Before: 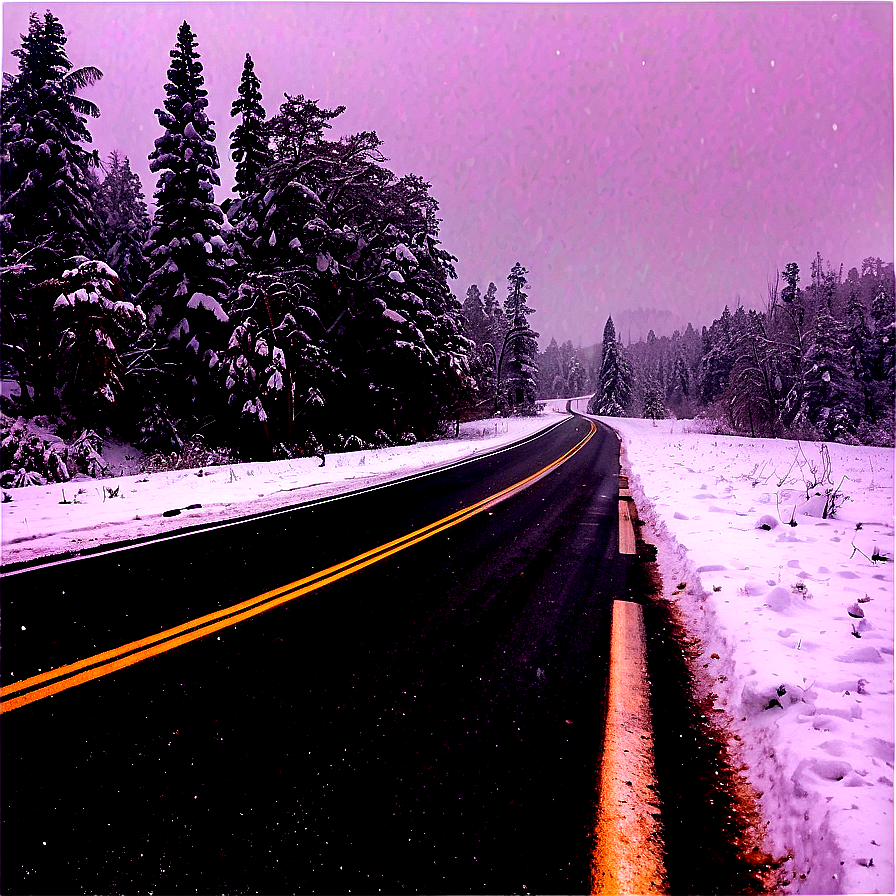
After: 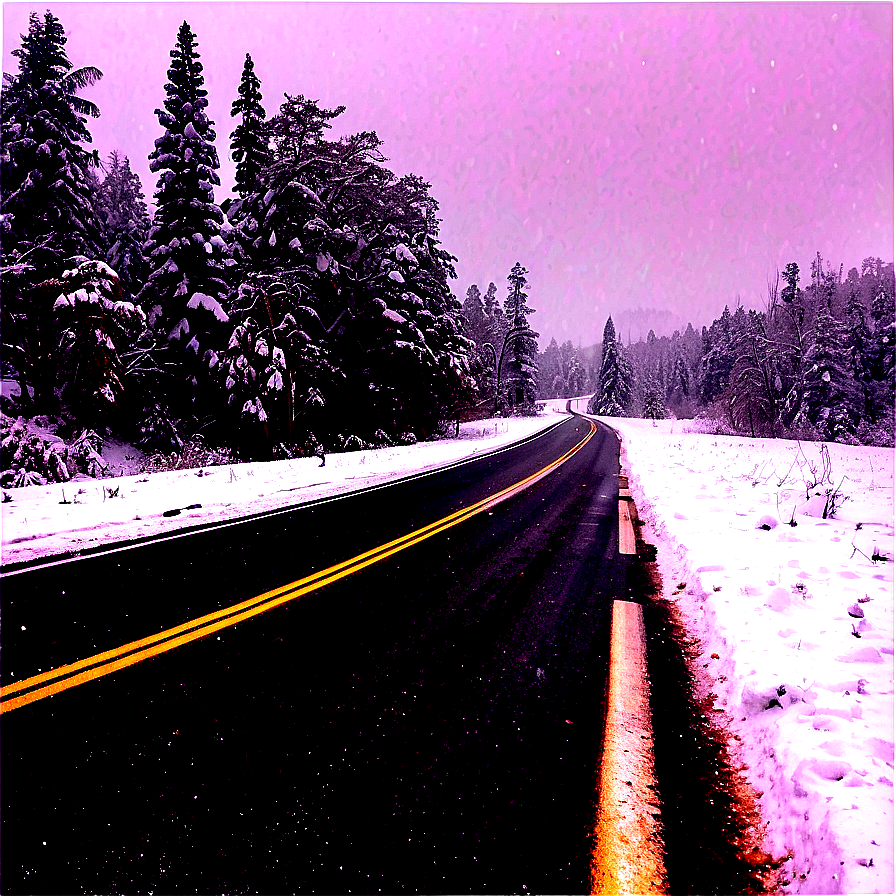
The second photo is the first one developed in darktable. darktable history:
exposure: black level correction 0.001, exposure 1 EV, compensate highlight preservation false
graduated density: on, module defaults
